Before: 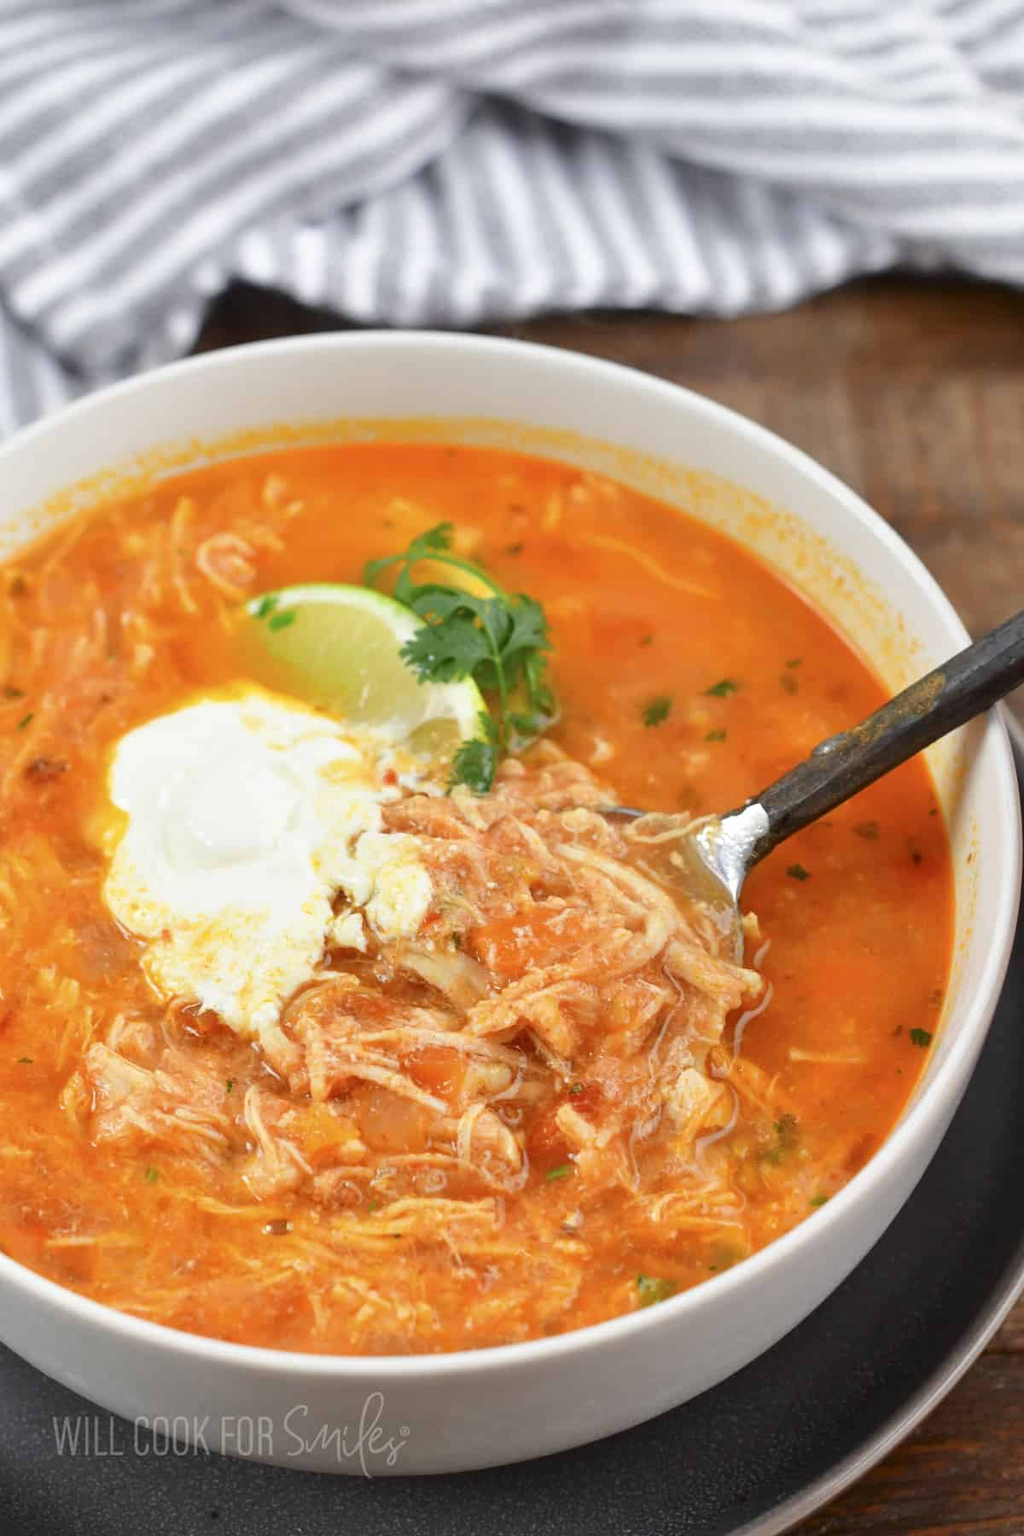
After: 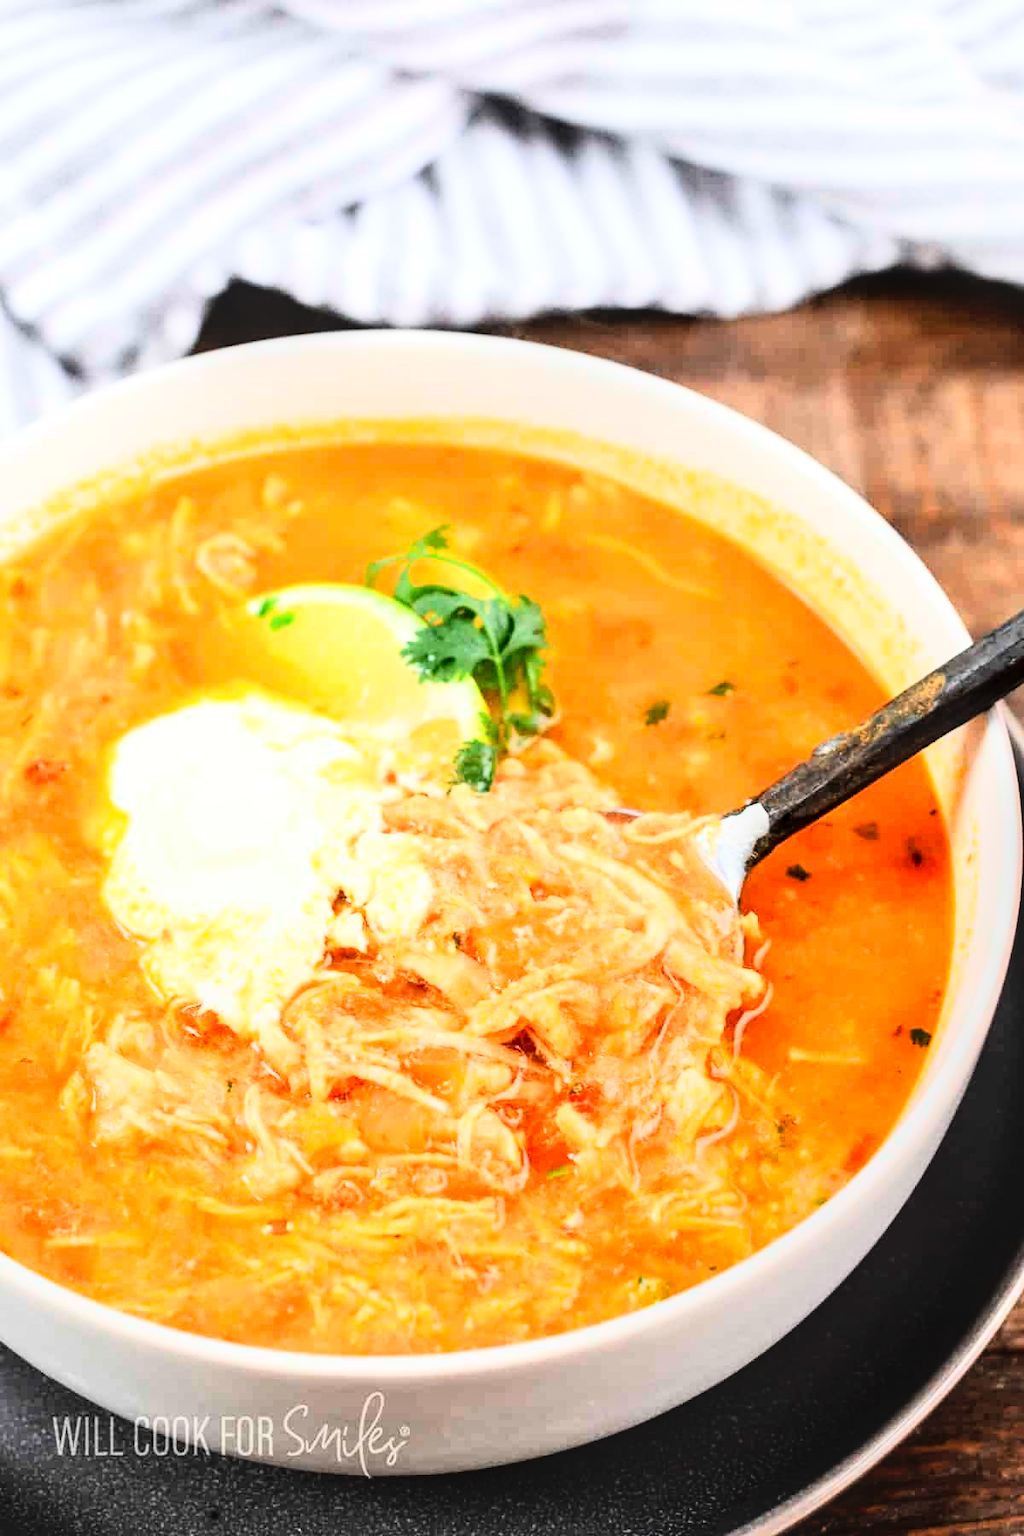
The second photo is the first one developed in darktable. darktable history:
local contrast: on, module defaults
rgb curve: curves: ch0 [(0, 0) (0.21, 0.15) (0.24, 0.21) (0.5, 0.75) (0.75, 0.96) (0.89, 0.99) (1, 1)]; ch1 [(0, 0.02) (0.21, 0.13) (0.25, 0.2) (0.5, 0.67) (0.75, 0.9) (0.89, 0.97) (1, 1)]; ch2 [(0, 0.02) (0.21, 0.13) (0.25, 0.2) (0.5, 0.67) (0.75, 0.9) (0.89, 0.97) (1, 1)], compensate middle gray true
tone equalizer: on, module defaults
